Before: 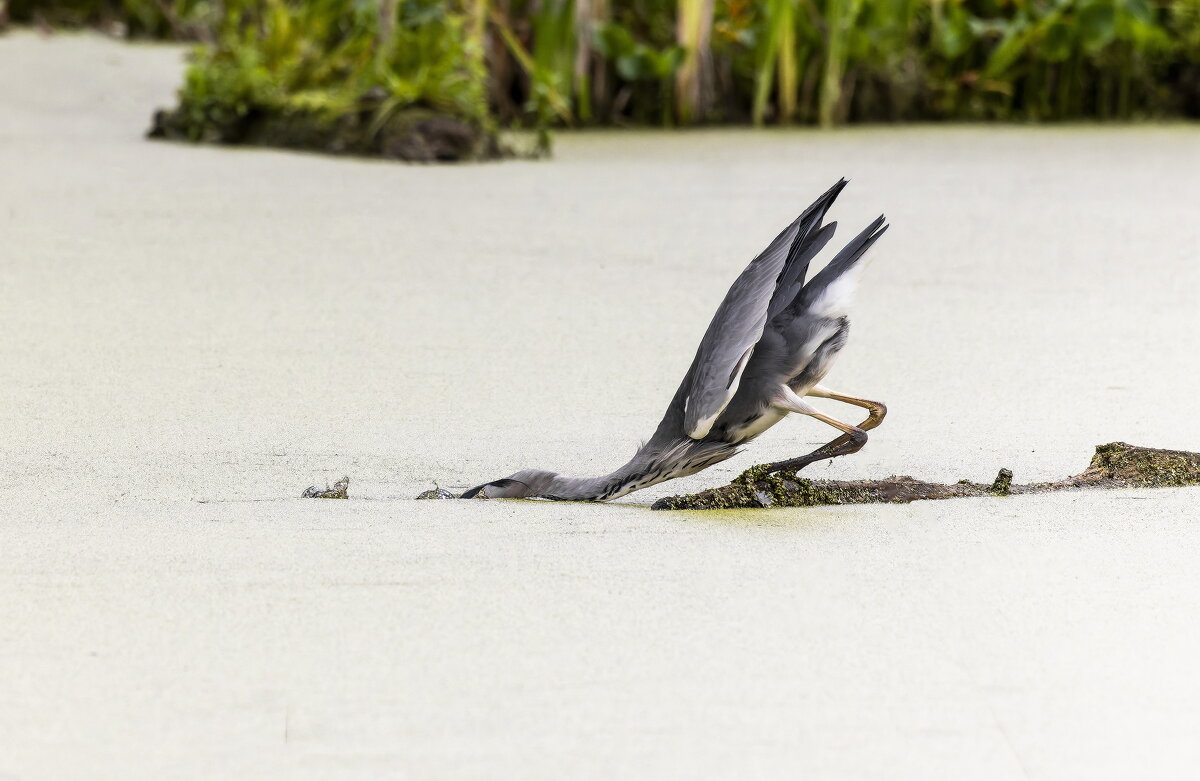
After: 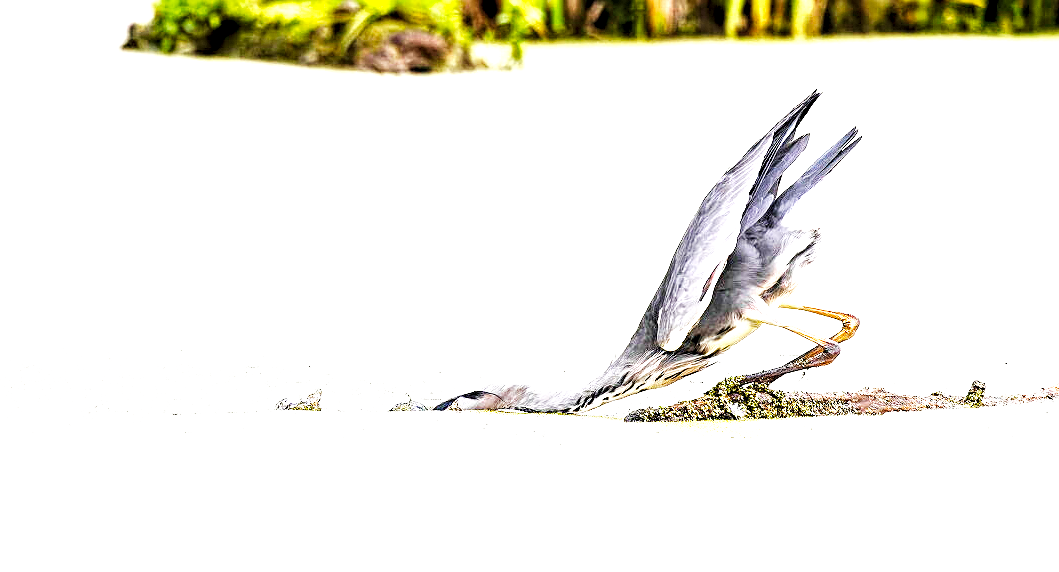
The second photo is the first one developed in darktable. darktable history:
local contrast: highlights 103%, shadows 98%, detail 199%, midtone range 0.2
crop and rotate: left 2.327%, top 11.297%, right 9.406%, bottom 15.442%
base curve: curves: ch0 [(0, 0) (0.007, 0.004) (0.027, 0.03) (0.046, 0.07) (0.207, 0.54) (0.442, 0.872) (0.673, 0.972) (1, 1)], preserve colors none
tone equalizer: on, module defaults
sharpen: on, module defaults
exposure: black level correction 0, exposure 1.194 EV, compensate highlight preservation false
contrast brightness saturation: brightness 0.086, saturation 0.191
